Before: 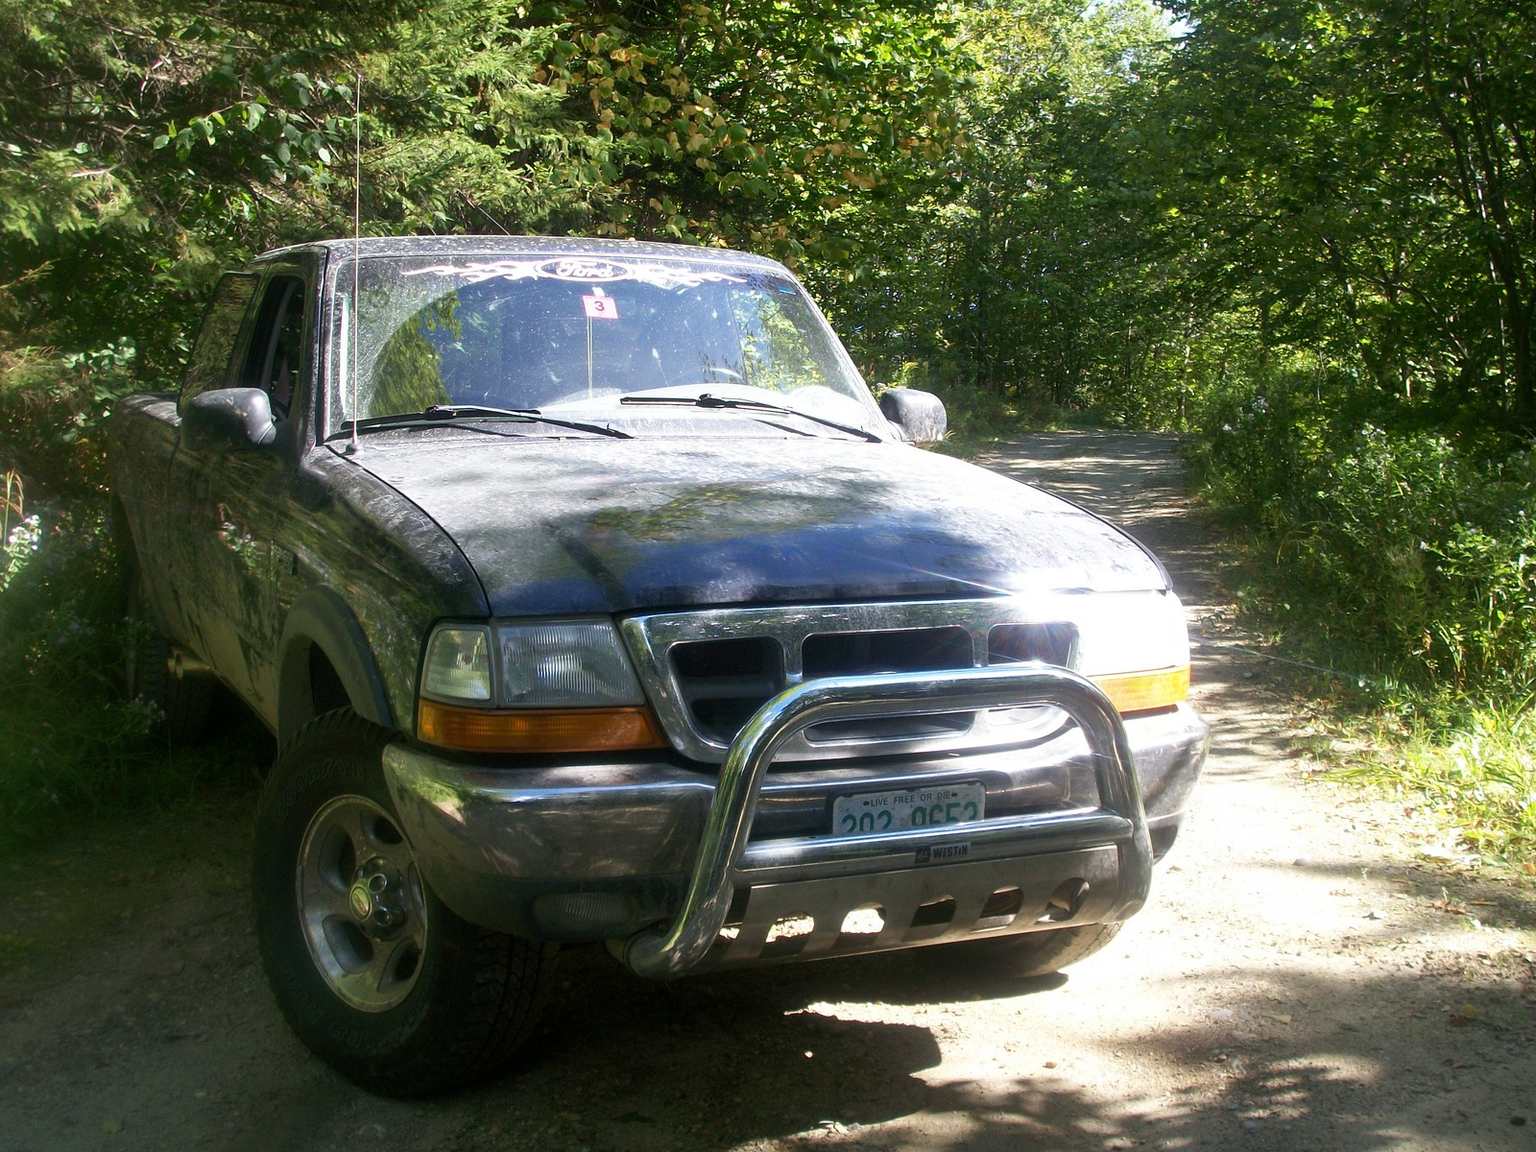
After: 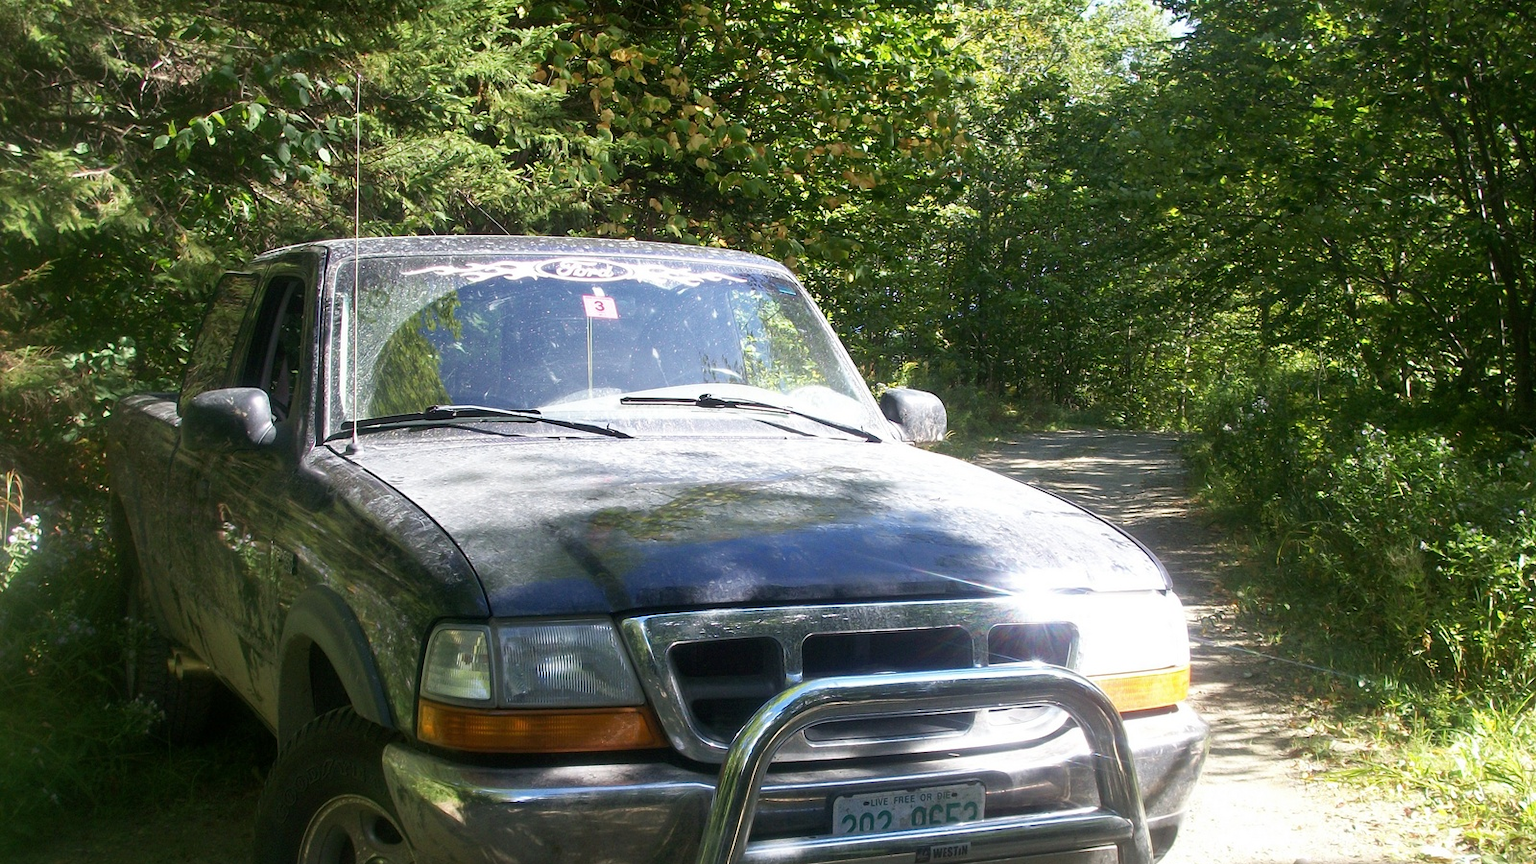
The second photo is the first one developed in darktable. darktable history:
crop: bottom 24.988%
color correction: saturation 0.98
